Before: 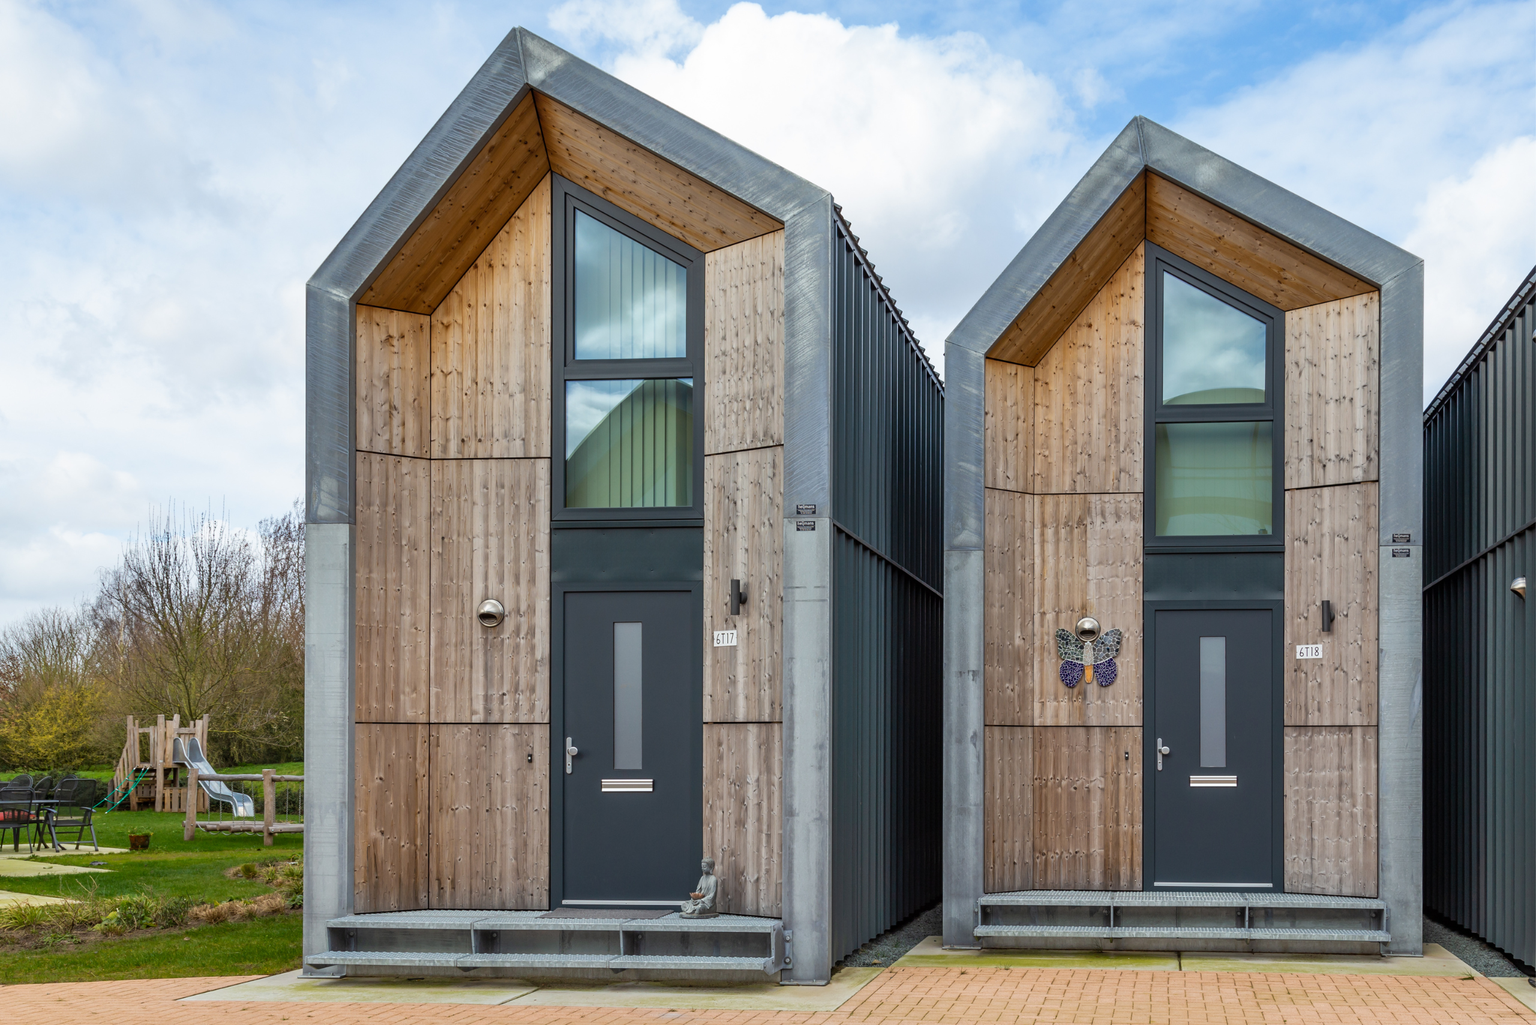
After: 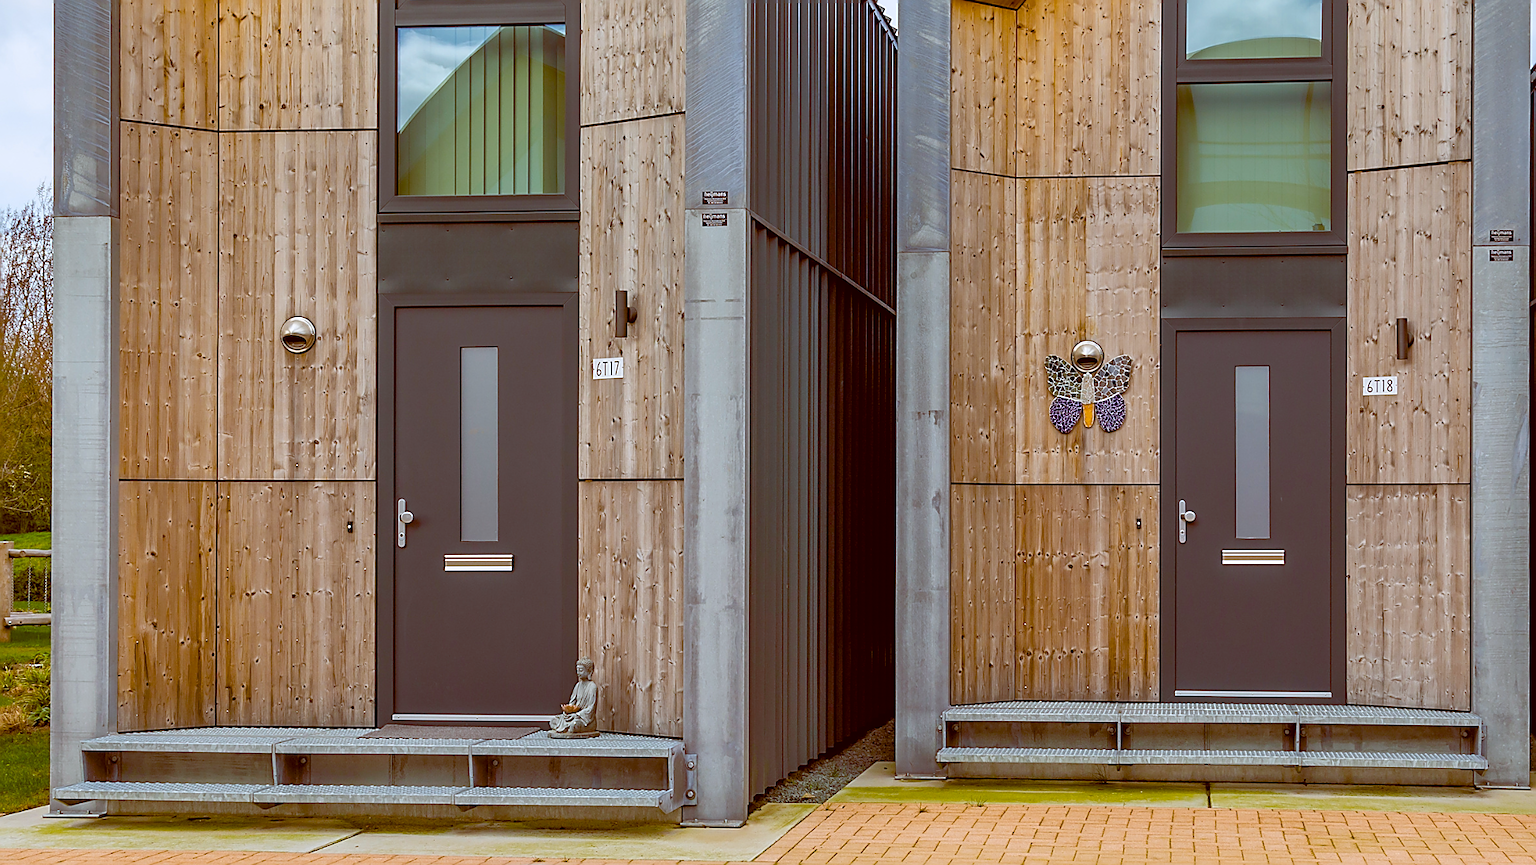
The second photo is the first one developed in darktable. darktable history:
crop and rotate: left 17.299%, top 35.115%, right 7.015%, bottom 1.024%
color zones: curves: ch0 [(0, 0.5) (0.143, 0.5) (0.286, 0.5) (0.429, 0.5) (0.571, 0.5) (0.714, 0.476) (0.857, 0.5) (1, 0.5)]; ch2 [(0, 0.5) (0.143, 0.5) (0.286, 0.5) (0.429, 0.5) (0.571, 0.5) (0.714, 0.487) (0.857, 0.5) (1, 0.5)]
color balance: lift [1, 1.011, 0.999, 0.989], gamma [1.109, 1.045, 1.039, 0.955], gain [0.917, 0.936, 0.952, 1.064], contrast 2.32%, contrast fulcrum 19%, output saturation 101%
color balance rgb: perceptual saturation grading › global saturation 20%, perceptual saturation grading › highlights 2.68%, perceptual saturation grading › shadows 50%
tone equalizer: on, module defaults
rotate and perspective: automatic cropping off
sharpen: radius 1.4, amount 1.25, threshold 0.7
